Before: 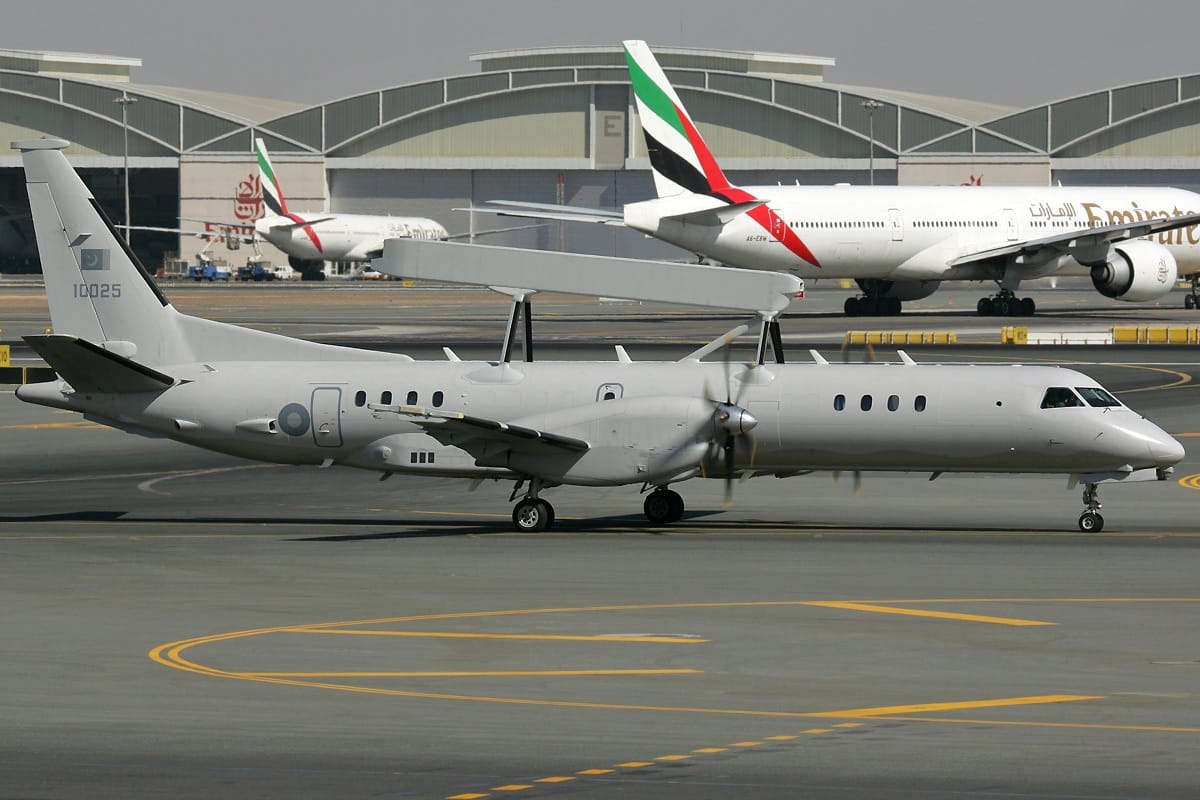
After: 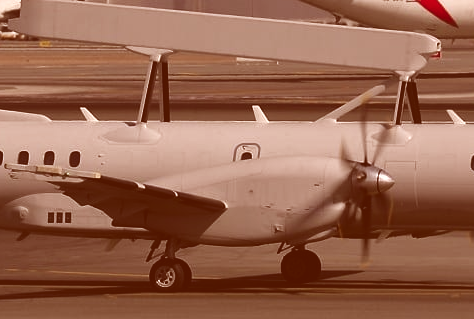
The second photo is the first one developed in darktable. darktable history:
contrast brightness saturation: contrast 0.069, brightness -0.127, saturation 0.055
color correction: highlights a* 9.34, highlights b* 8.72, shadows a* 39.97, shadows b* 39.42, saturation 0.796
exposure: black level correction -0.042, exposure 0.061 EV, compensate highlight preservation false
crop: left 30.272%, top 30.09%, right 30.184%, bottom 29.963%
